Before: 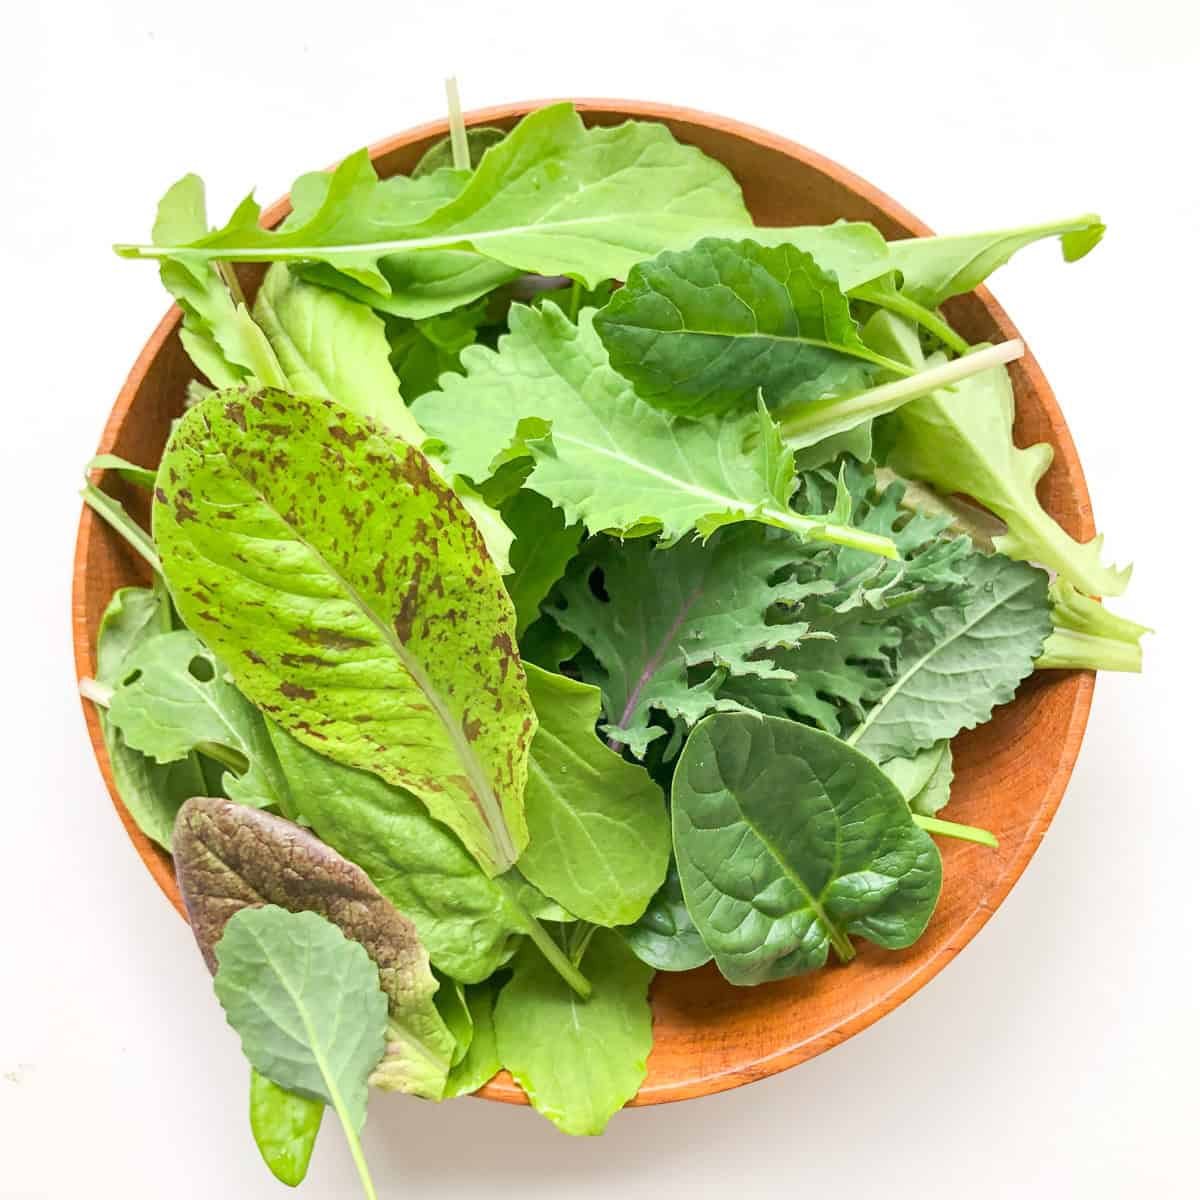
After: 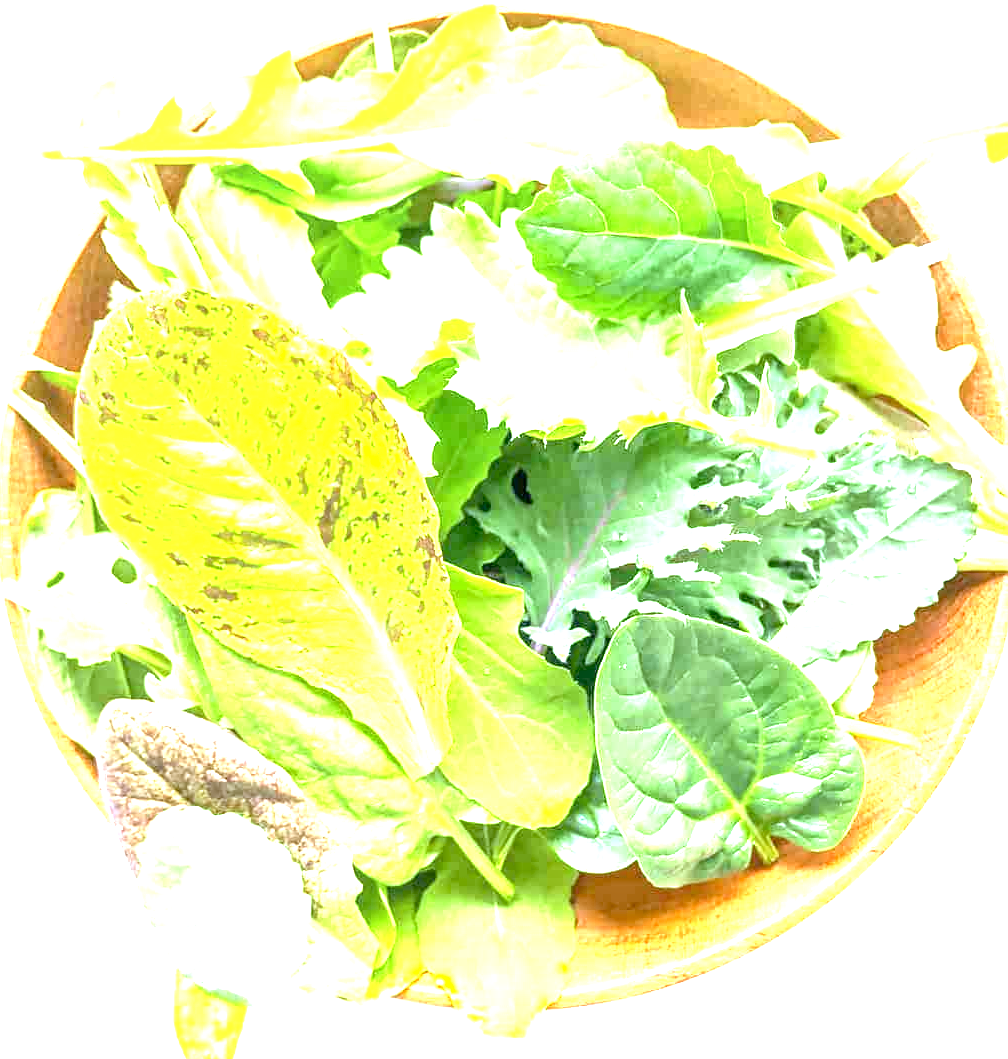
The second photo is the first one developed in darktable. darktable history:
crop: left 6.446%, top 8.188%, right 9.538%, bottom 3.548%
white balance: red 0.948, green 1.02, blue 1.176
local contrast: on, module defaults
exposure: black level correction 0.001, exposure 2 EV, compensate highlight preservation false
